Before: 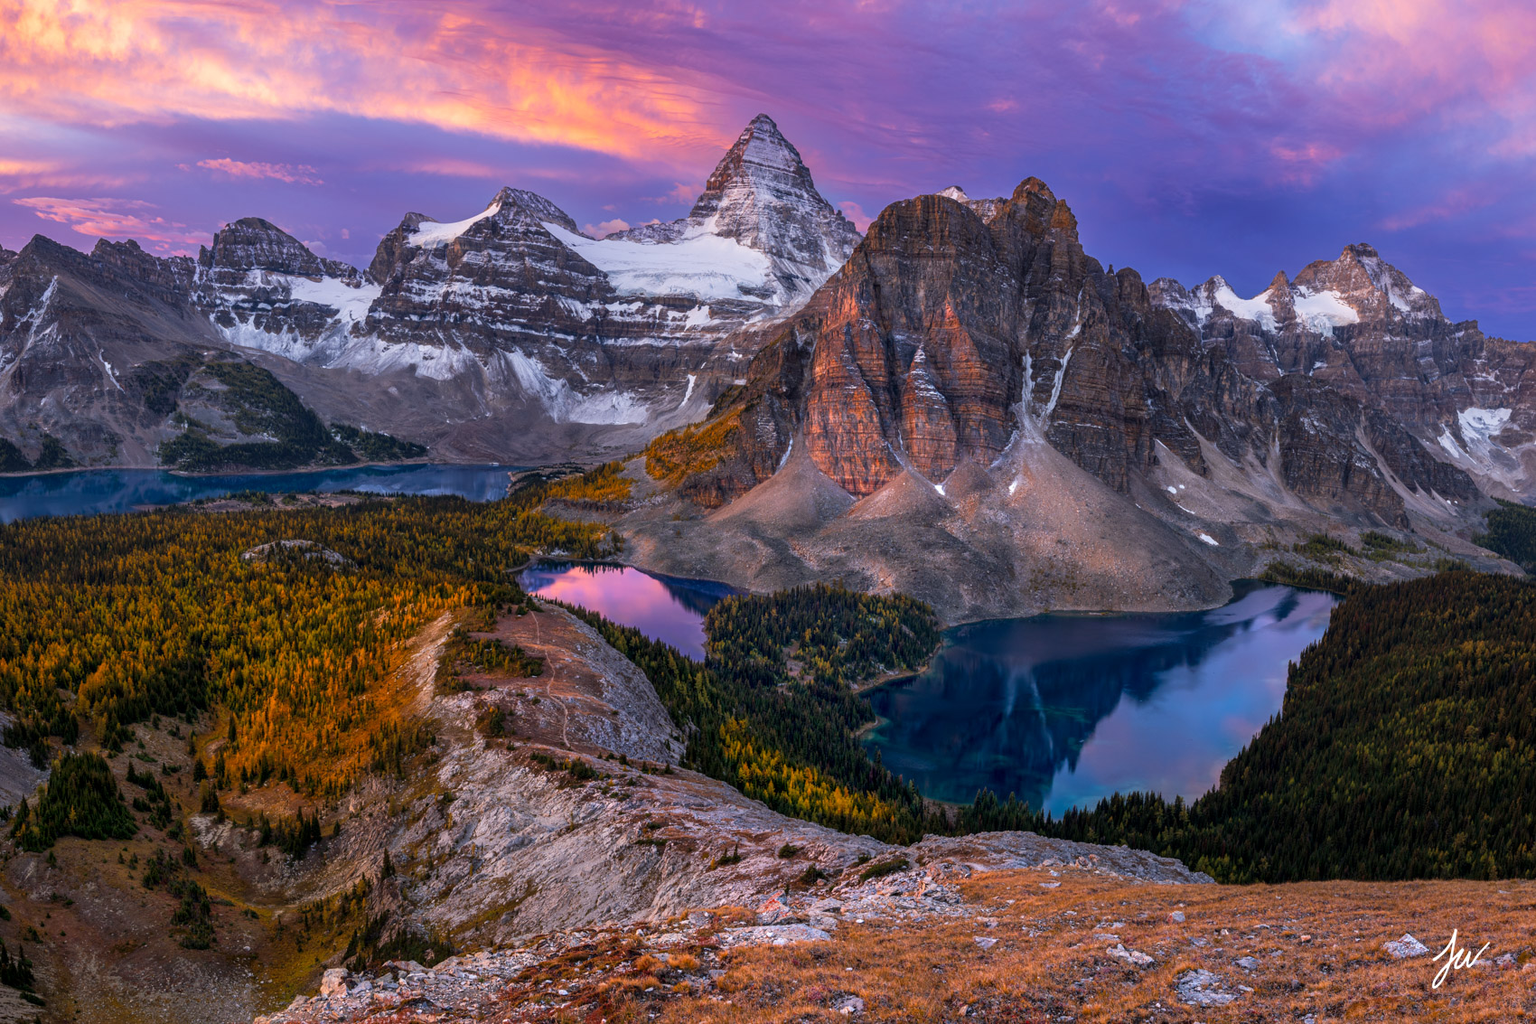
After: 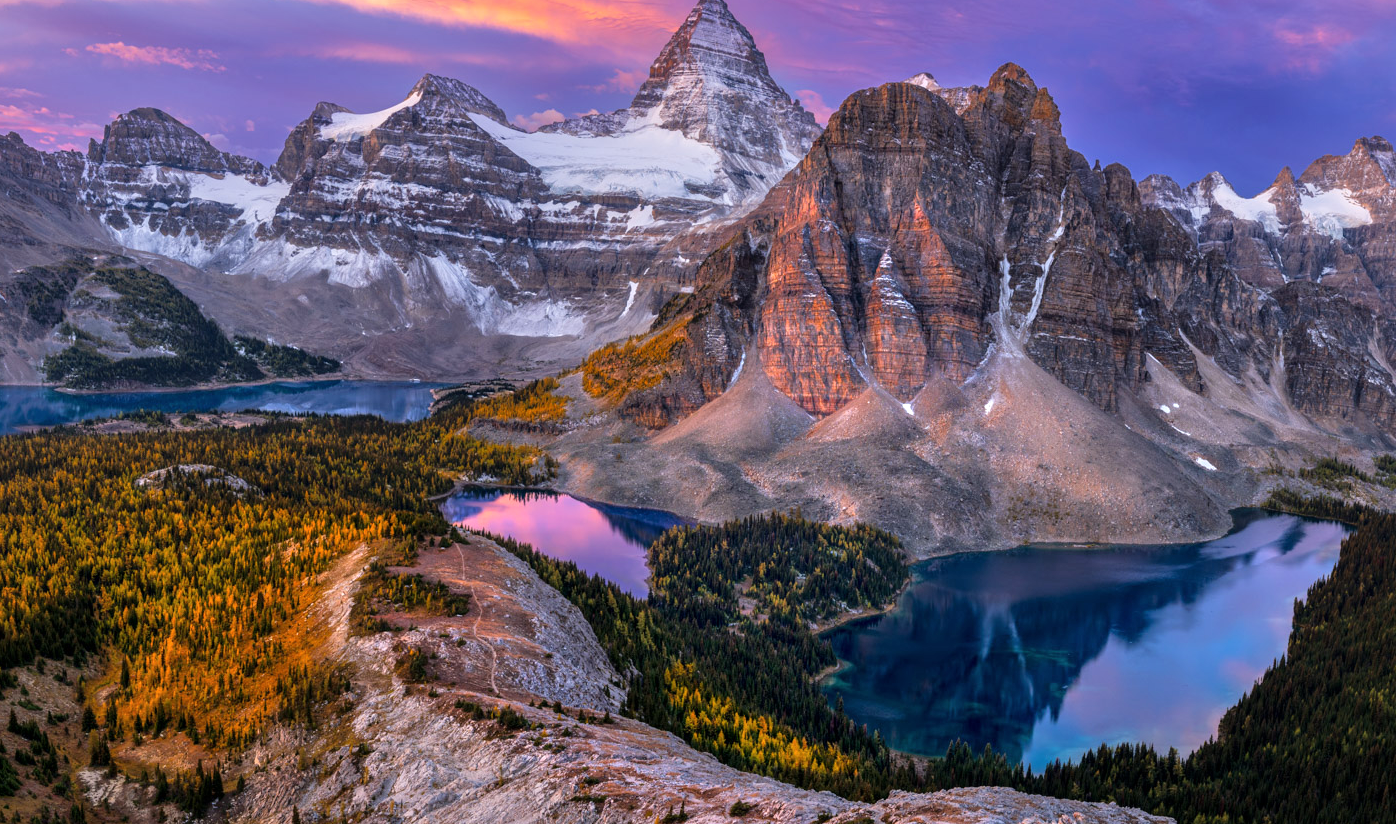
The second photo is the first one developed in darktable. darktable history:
shadows and highlights: shadows 22.87, highlights -48.49, soften with gaussian
tone equalizer: -8 EV 0.006 EV, -7 EV -0.022 EV, -6 EV 0.017 EV, -5 EV 0.04 EV, -4 EV 0.257 EV, -3 EV 0.66 EV, -2 EV 0.558 EV, -1 EV 0.202 EV, +0 EV 0.033 EV
crop: left 7.768%, top 11.794%, right 10.108%, bottom 15.424%
